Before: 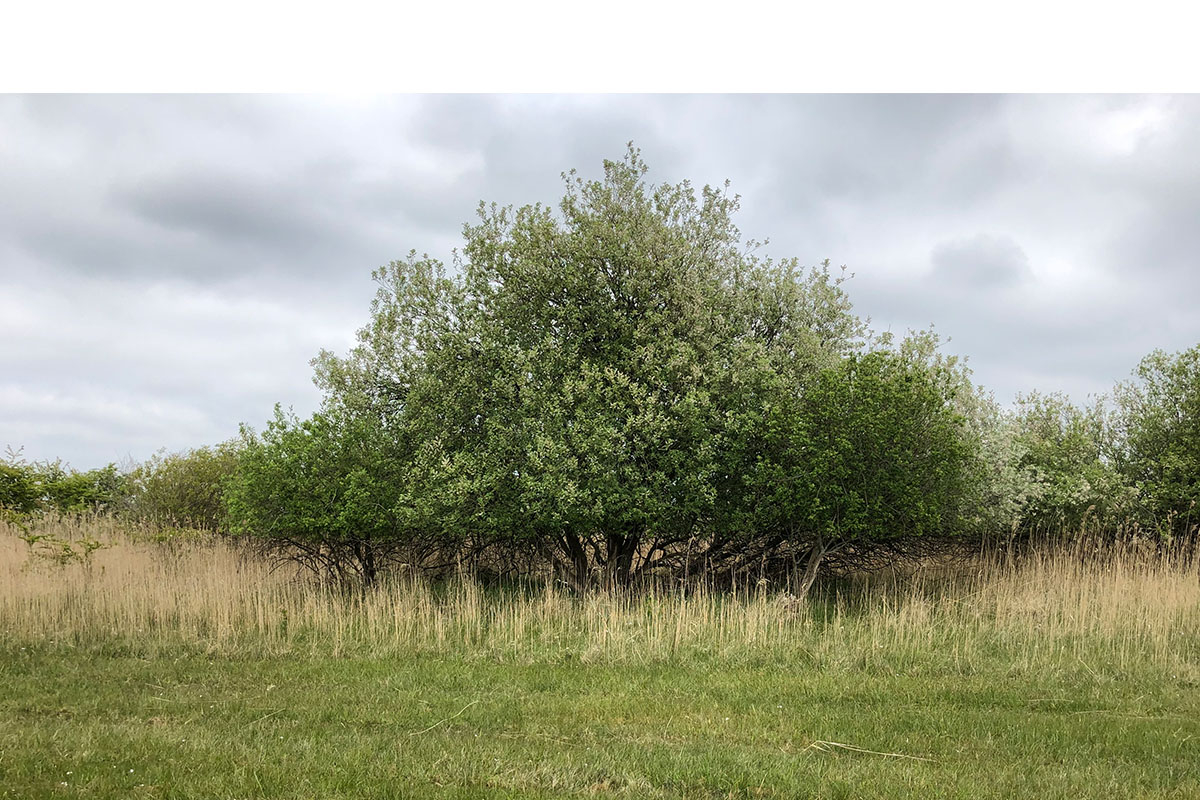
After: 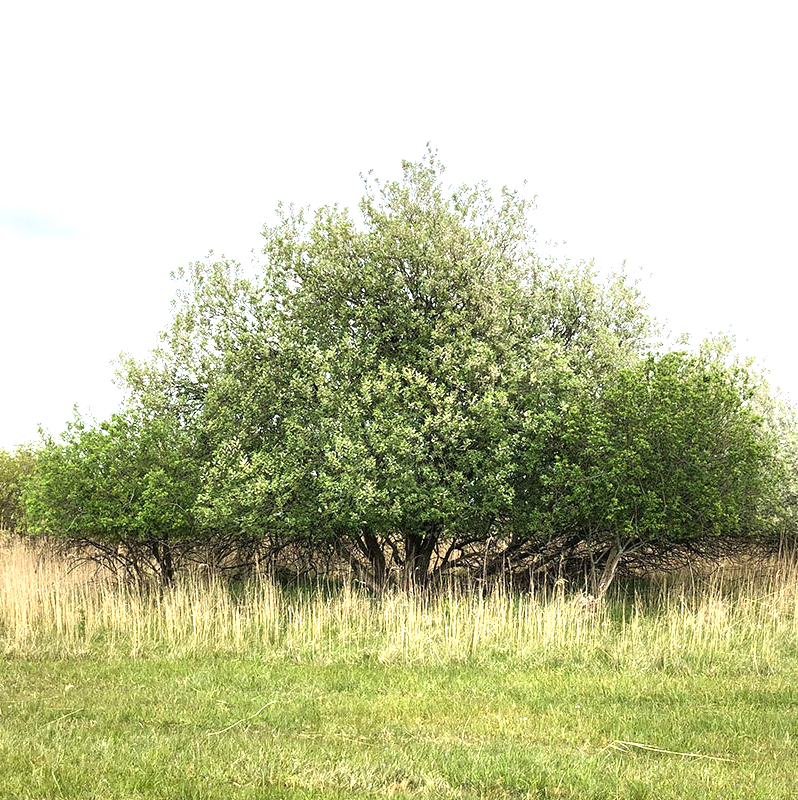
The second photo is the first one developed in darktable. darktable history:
exposure: black level correction 0, exposure 1.2 EV, compensate exposure bias true, compensate highlight preservation false
white balance: red 1, blue 1
crop: left 16.899%, right 16.556%
